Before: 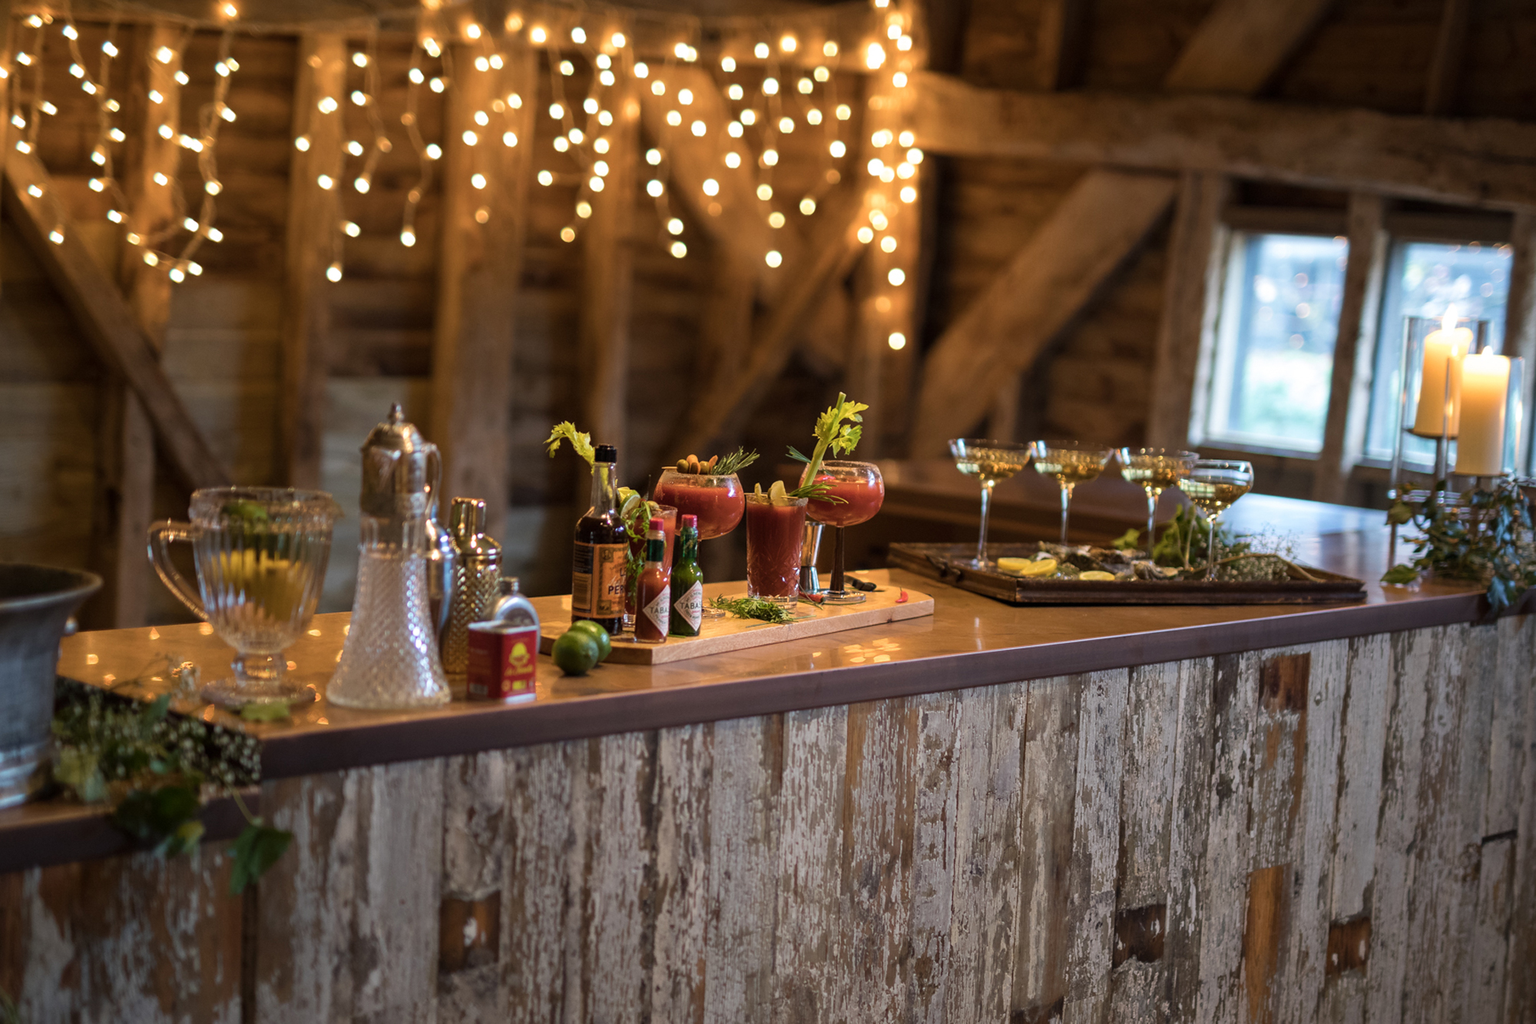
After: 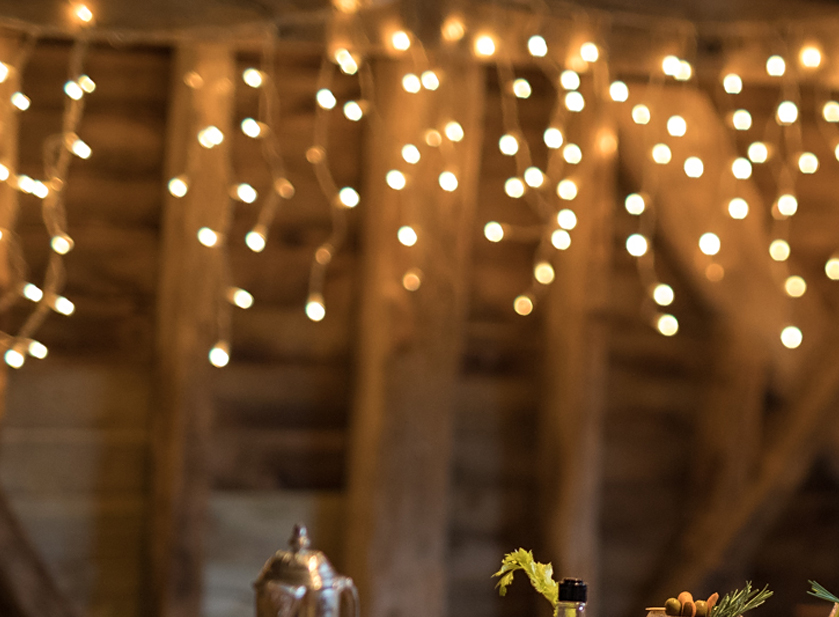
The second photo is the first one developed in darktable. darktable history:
sharpen: amount 0.2
crop and rotate: left 10.817%, top 0.062%, right 47.194%, bottom 53.626%
